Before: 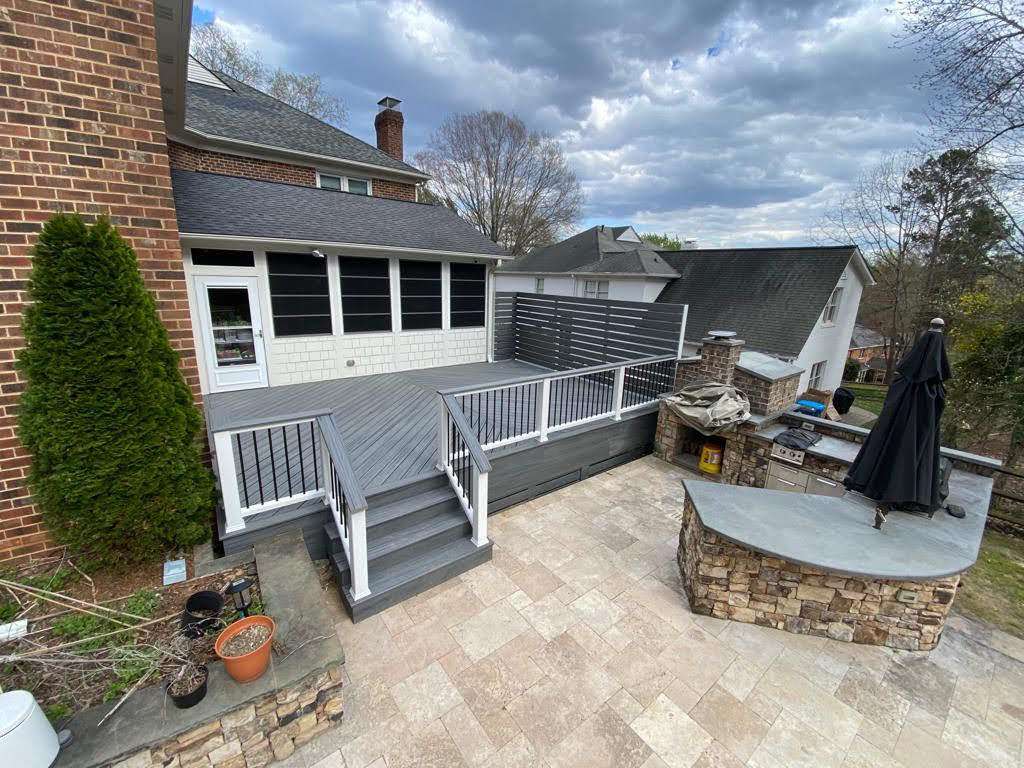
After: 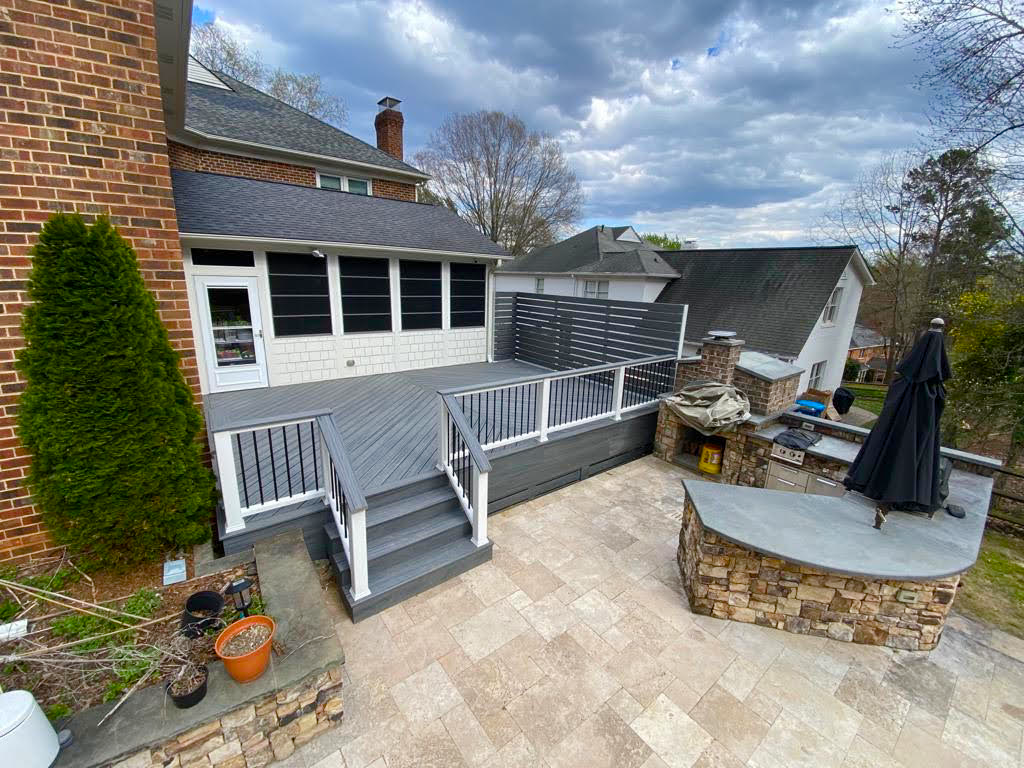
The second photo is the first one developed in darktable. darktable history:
color balance rgb: perceptual saturation grading › global saturation 35.117%, perceptual saturation grading › highlights -29.915%, perceptual saturation grading › shadows 35.785%
